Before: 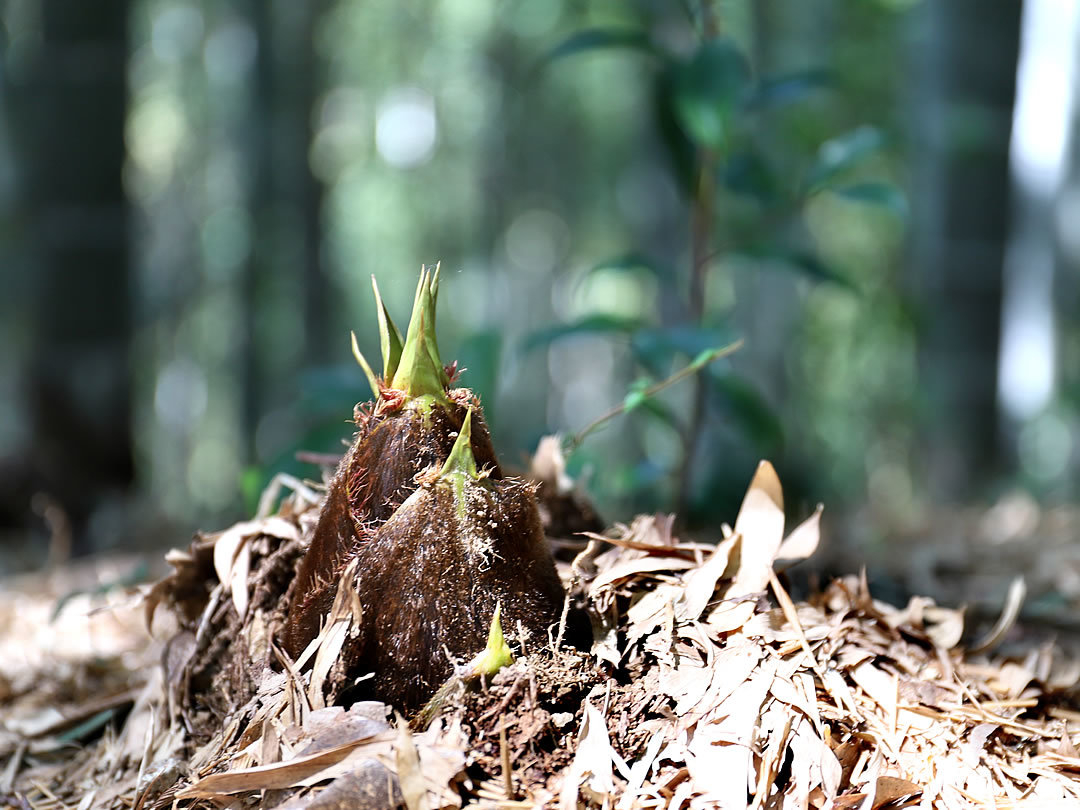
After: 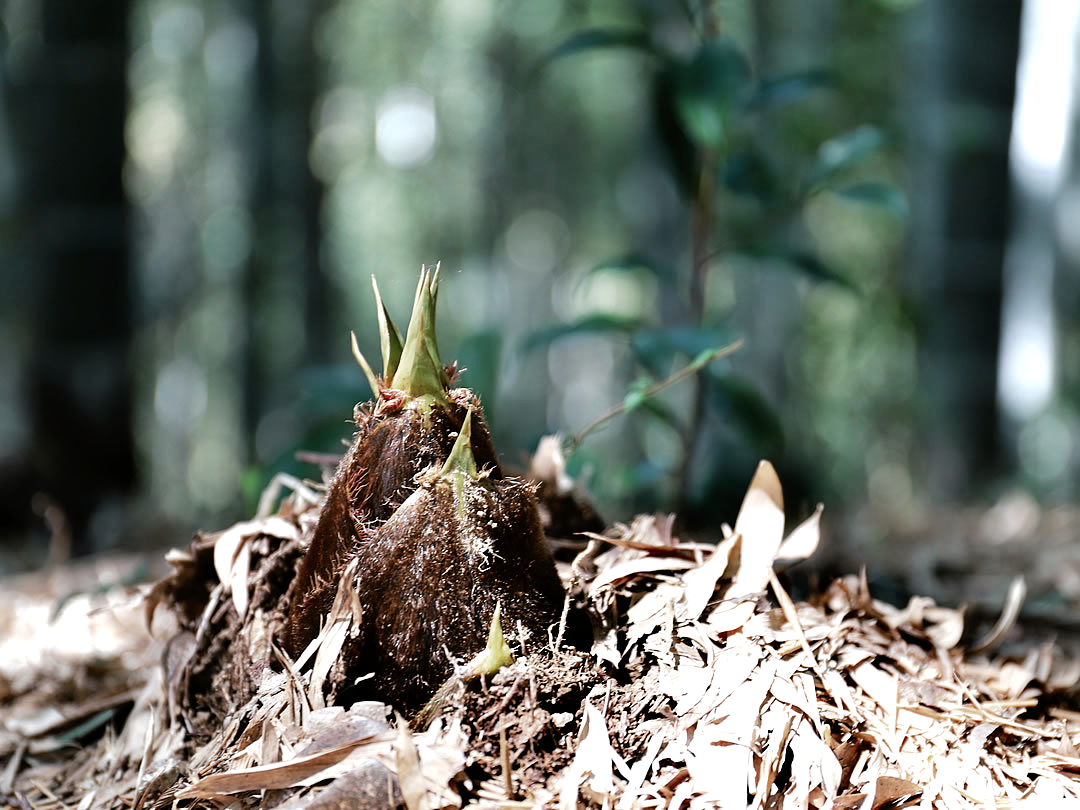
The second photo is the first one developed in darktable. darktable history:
tone curve: curves: ch0 [(0, 0) (0.003, 0.003) (0.011, 0.003) (0.025, 0.007) (0.044, 0.014) (0.069, 0.02) (0.1, 0.03) (0.136, 0.054) (0.177, 0.099) (0.224, 0.156) (0.277, 0.227) (0.335, 0.302) (0.399, 0.375) (0.468, 0.456) (0.543, 0.54) (0.623, 0.625) (0.709, 0.717) (0.801, 0.807) (0.898, 0.895) (1, 1)], preserve colors none
color look up table: target L [86.64, 76.78, 74, 78.98, 75.6, 57.21, 68.4, 58.18, 60.34, 53, 44.1, 28.72, 21.18, 16.82, 201.64, 105.77, 76.41, 81.04, 68.89, 62.48, 65.93, 53.69, 62.33, 47.19, 48.06, 43.67, 34.46, 29.96, 15.08, 84.56, 78.16, 76.74, 74.85, 66.45, 58.65, 54.27, 45.38, 53.47, 45.77, 36.15, 27.3, 32.89, 15.47, 0.592, 86.84, 72.88, 63.25, 58.81, 37.32], target a [-11.7, -12.57, -18.77, -46.87, 1.337, -47.47, -0.24, -43.86, -20.73, -18.08, -2.703, -22.64, -14.18, -0.261, 0, 0.001, -6.424, 3.246, 13.44, 18.23, 21.61, 30.31, 20.2, 48.92, 52.86, 48.85, 33.89, 24.62, 17.07, -0.134, 12.58, 7.019, 21.09, 35.81, 37.61, 43.72, 12.68, 41.32, -1.455, -0.158, 26.32, 17.92, 8.091, -0.371, -14.36, -23.53, -37.49, -2.824, -7.781], target b [12.88, 52.13, 47.21, -6.088, 54.96, 40.99, 7.167, 21.74, 21.21, 40.4, 30.57, 20.81, 3.115, 18.62, -0.001, -0.004, 40.45, 20.94, 19.74, 49.74, 10.15, 44.8, 35.43, 11.97, 12.99, 35.54, 15.37, 26.66, 19.53, 0.496, -6.185, -14.43, -25.07, -23.1, 0.134, -22.64, -14.36, -47.97, -45.76, 0.583, -1.864, -56.23, -15.83, 0.885, -10.76, -26.4, -3.328, -13.16, -21.61], num patches 49
